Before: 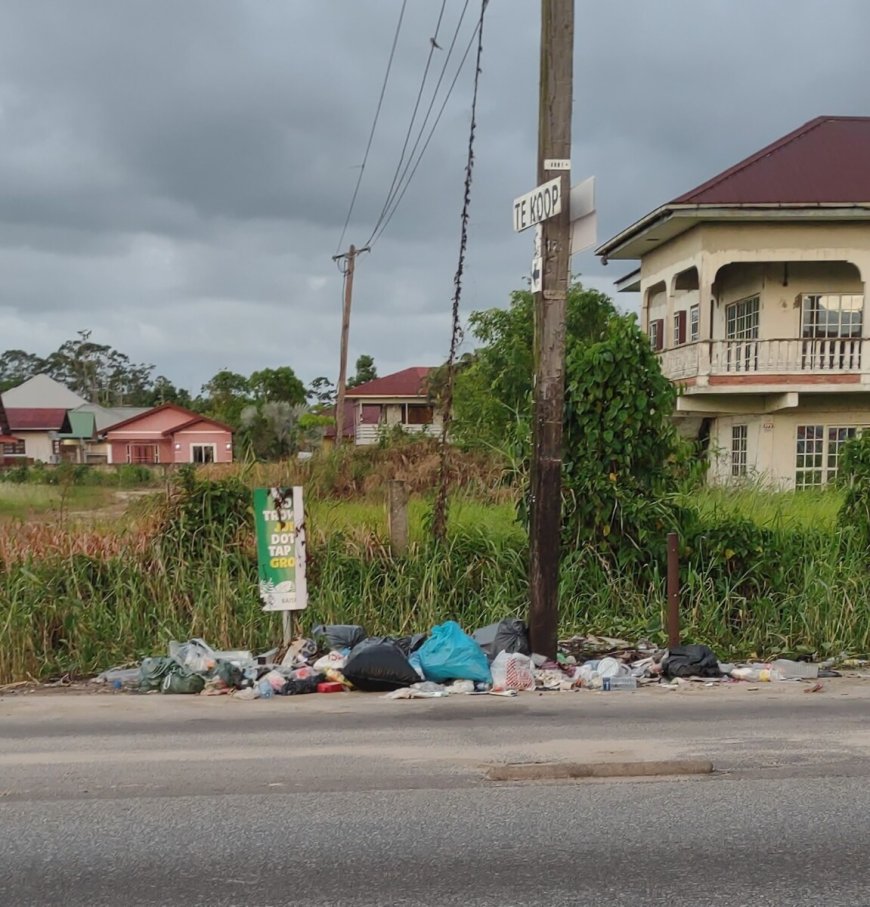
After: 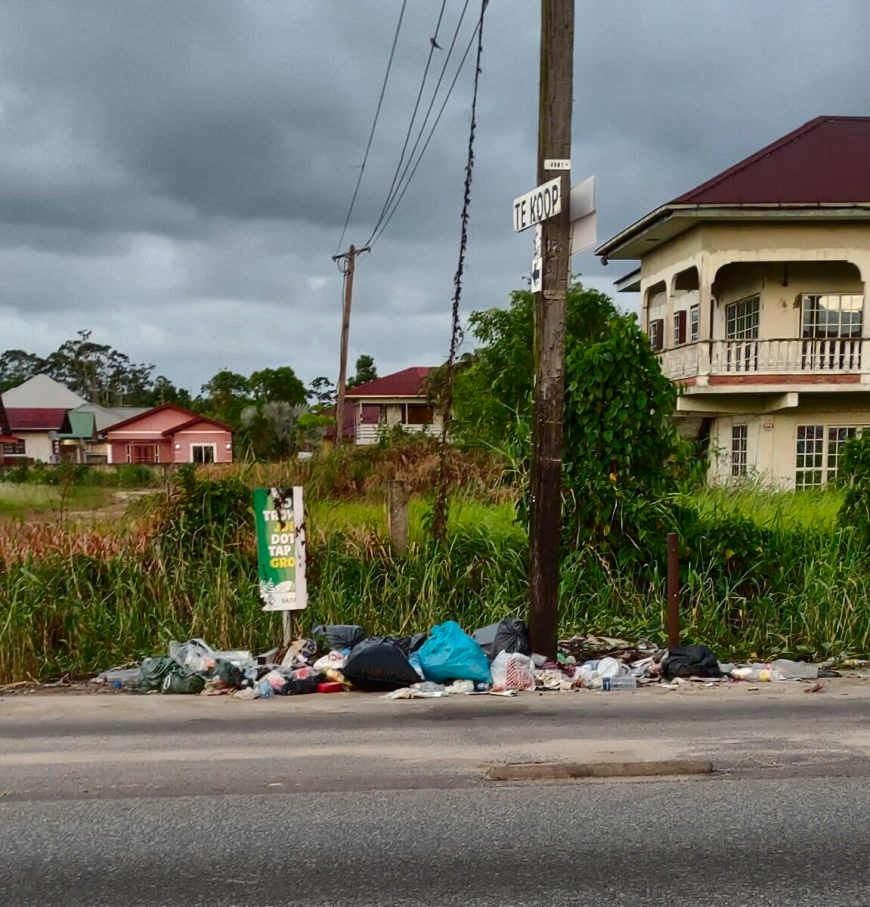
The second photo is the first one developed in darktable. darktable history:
contrast brightness saturation: contrast 0.1, brightness -0.26, saturation 0.14
exposure: exposure 0.375 EV, compensate highlight preservation false
shadows and highlights: shadows 52.42, soften with gaussian
